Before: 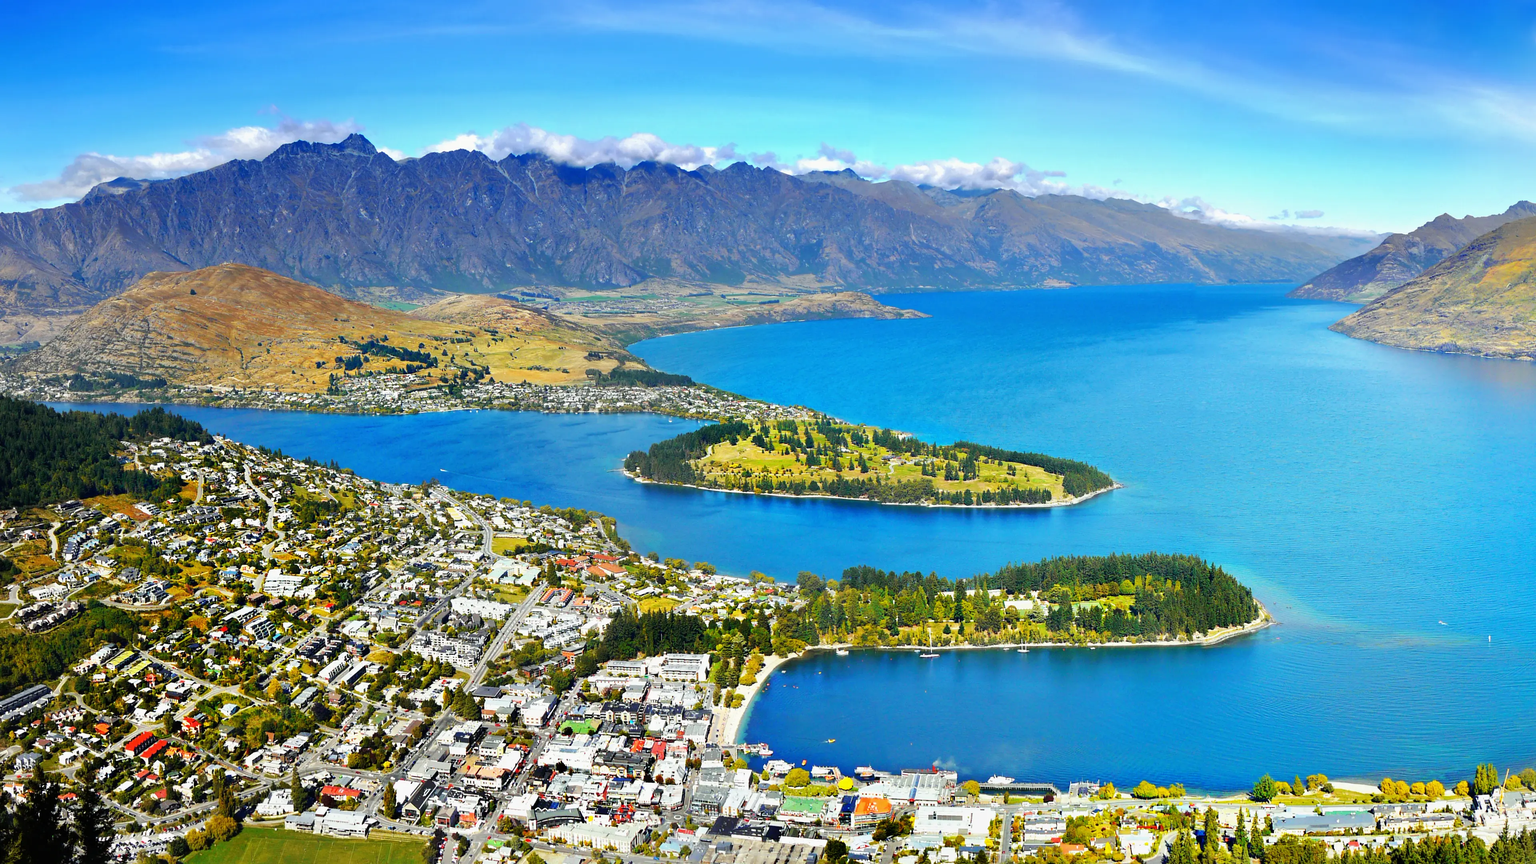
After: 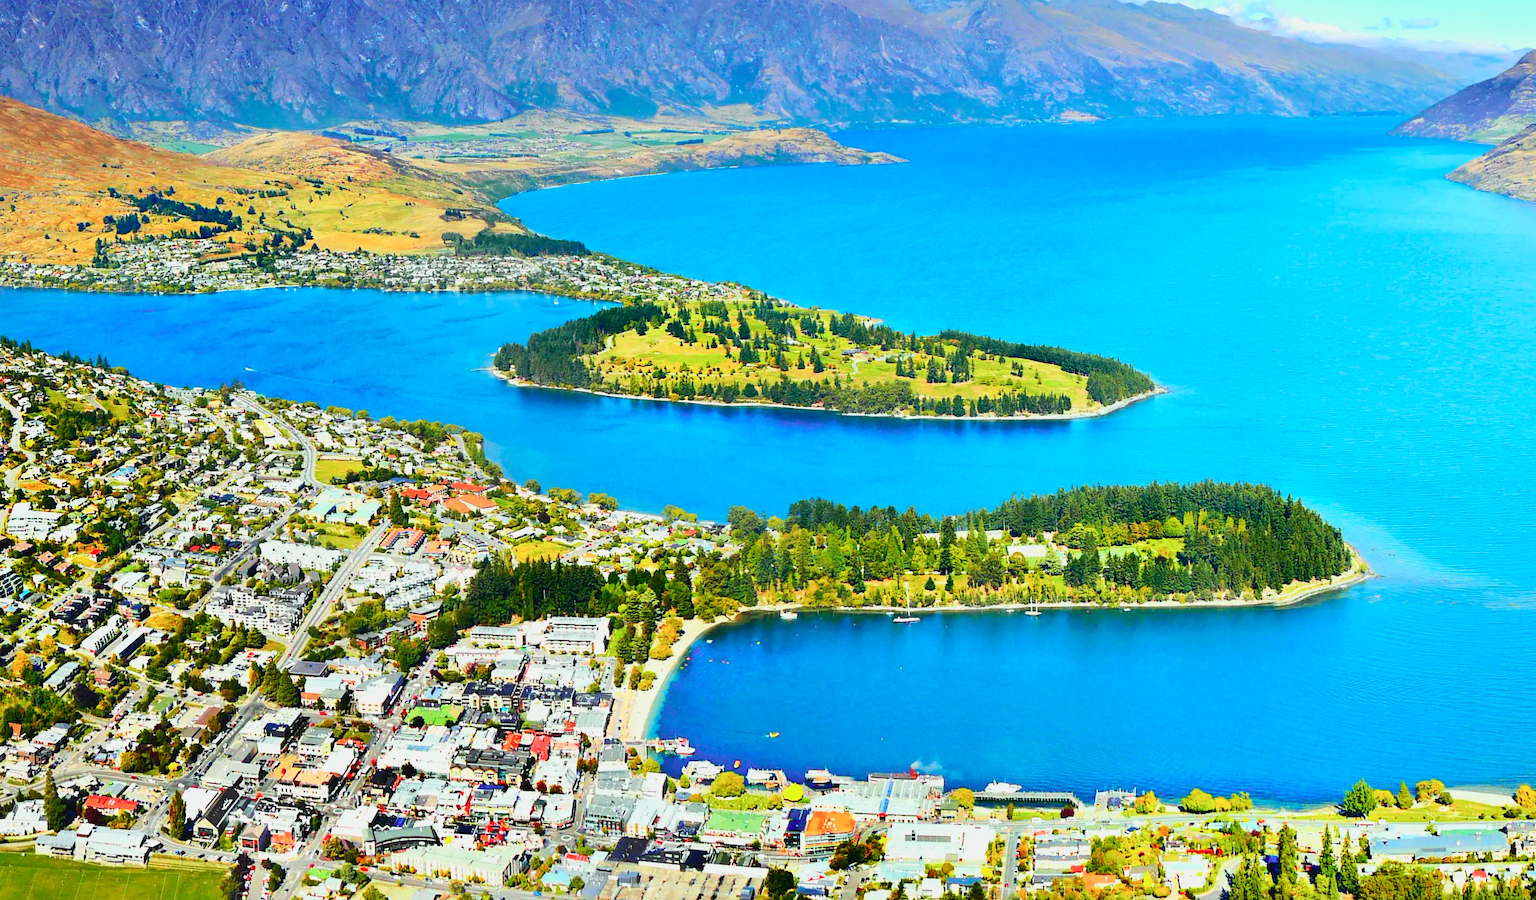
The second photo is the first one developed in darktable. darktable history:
contrast brightness saturation: contrast -0.11
crop: left 16.871%, top 22.857%, right 9.116%
tone curve: curves: ch0 [(0, 0.003) (0.044, 0.025) (0.12, 0.089) (0.197, 0.168) (0.281, 0.273) (0.468, 0.548) (0.583, 0.691) (0.701, 0.815) (0.86, 0.922) (1, 0.982)]; ch1 [(0, 0) (0.232, 0.214) (0.404, 0.376) (0.461, 0.425) (0.493, 0.481) (0.501, 0.5) (0.517, 0.524) (0.55, 0.585) (0.598, 0.651) (0.671, 0.735) (0.796, 0.85) (1, 1)]; ch2 [(0, 0) (0.249, 0.216) (0.357, 0.317) (0.448, 0.432) (0.478, 0.492) (0.498, 0.499) (0.517, 0.527) (0.537, 0.564) (0.569, 0.617) (0.61, 0.659) (0.706, 0.75) (0.808, 0.809) (0.991, 0.968)], color space Lab, independent channels, preserve colors none
